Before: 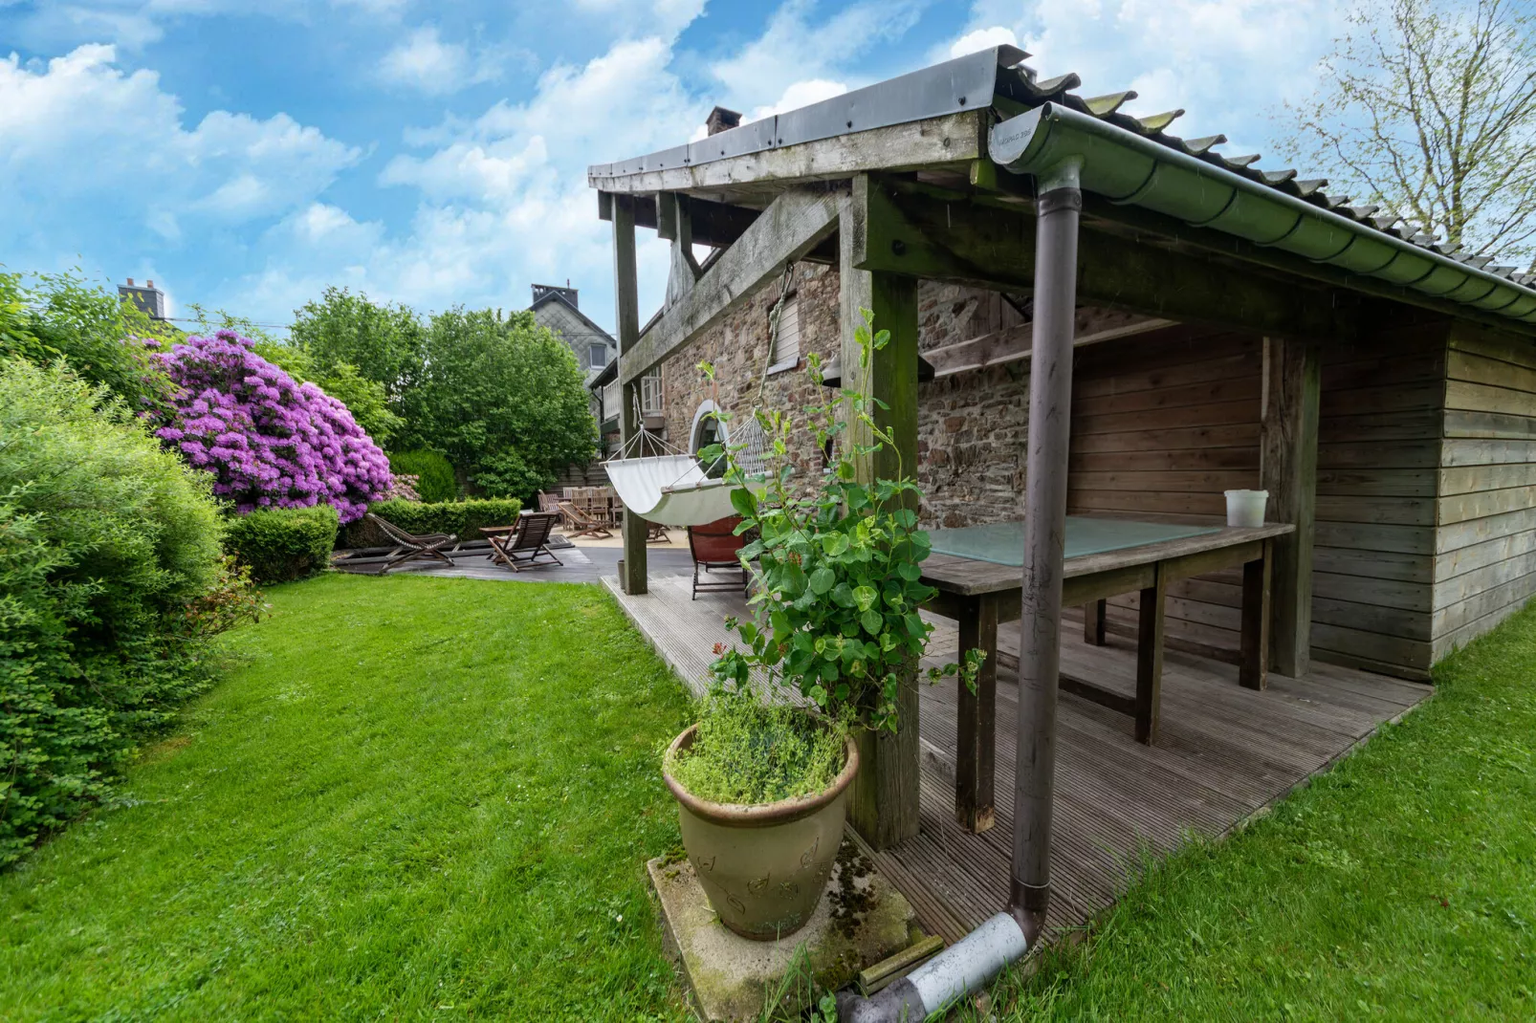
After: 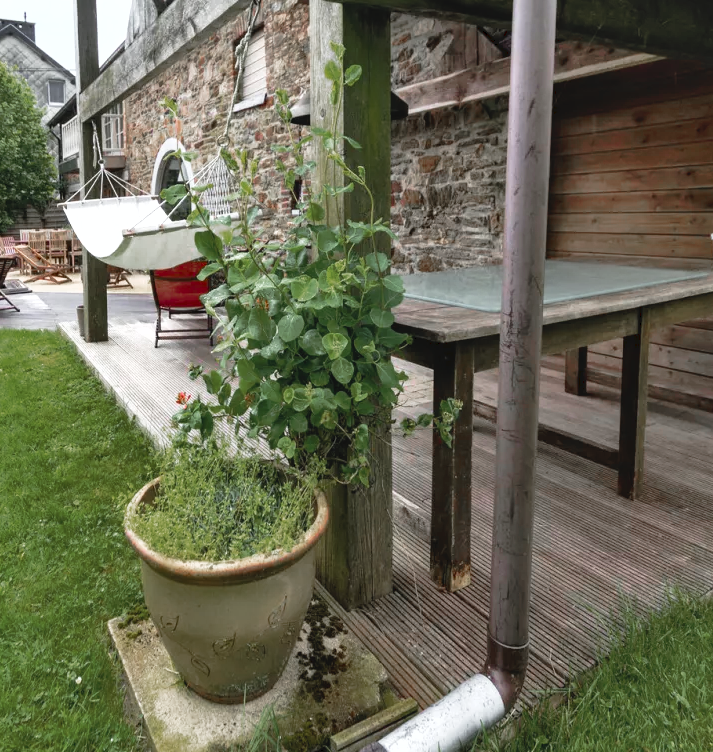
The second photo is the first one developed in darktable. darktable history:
exposure: exposure 0.661 EV, compensate highlight preservation false
shadows and highlights: low approximation 0.01, soften with gaussian
crop: left 35.432%, top 26.233%, right 20.145%, bottom 3.432%
color zones: curves: ch0 [(0, 0.48) (0.209, 0.398) (0.305, 0.332) (0.429, 0.493) (0.571, 0.5) (0.714, 0.5) (0.857, 0.5) (1, 0.48)]; ch1 [(0, 0.736) (0.143, 0.625) (0.225, 0.371) (0.429, 0.256) (0.571, 0.241) (0.714, 0.213) (0.857, 0.48) (1, 0.736)]; ch2 [(0, 0.448) (0.143, 0.498) (0.286, 0.5) (0.429, 0.5) (0.571, 0.5) (0.714, 0.5) (0.857, 0.5) (1, 0.448)]
tone curve: curves: ch0 [(0, 0) (0.003, 0.049) (0.011, 0.051) (0.025, 0.055) (0.044, 0.065) (0.069, 0.081) (0.1, 0.11) (0.136, 0.15) (0.177, 0.195) (0.224, 0.242) (0.277, 0.308) (0.335, 0.375) (0.399, 0.436) (0.468, 0.5) (0.543, 0.574) (0.623, 0.665) (0.709, 0.761) (0.801, 0.851) (0.898, 0.933) (1, 1)], preserve colors none
